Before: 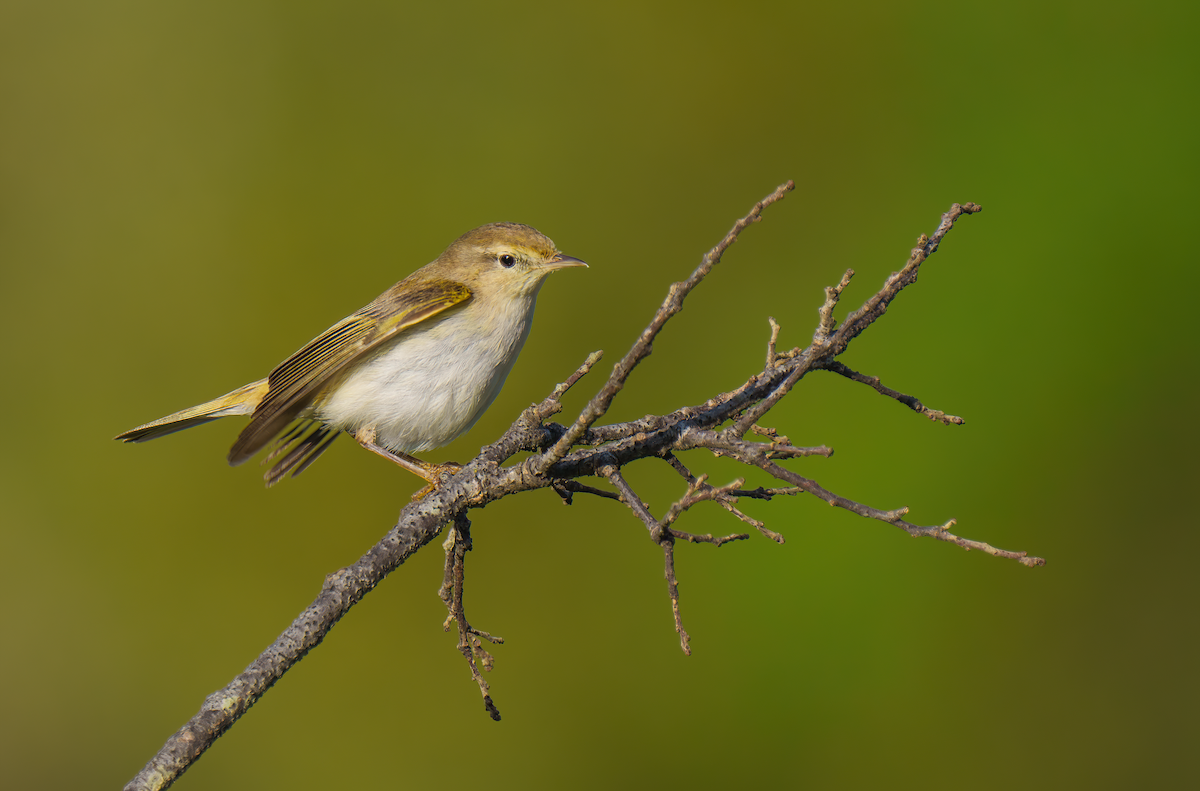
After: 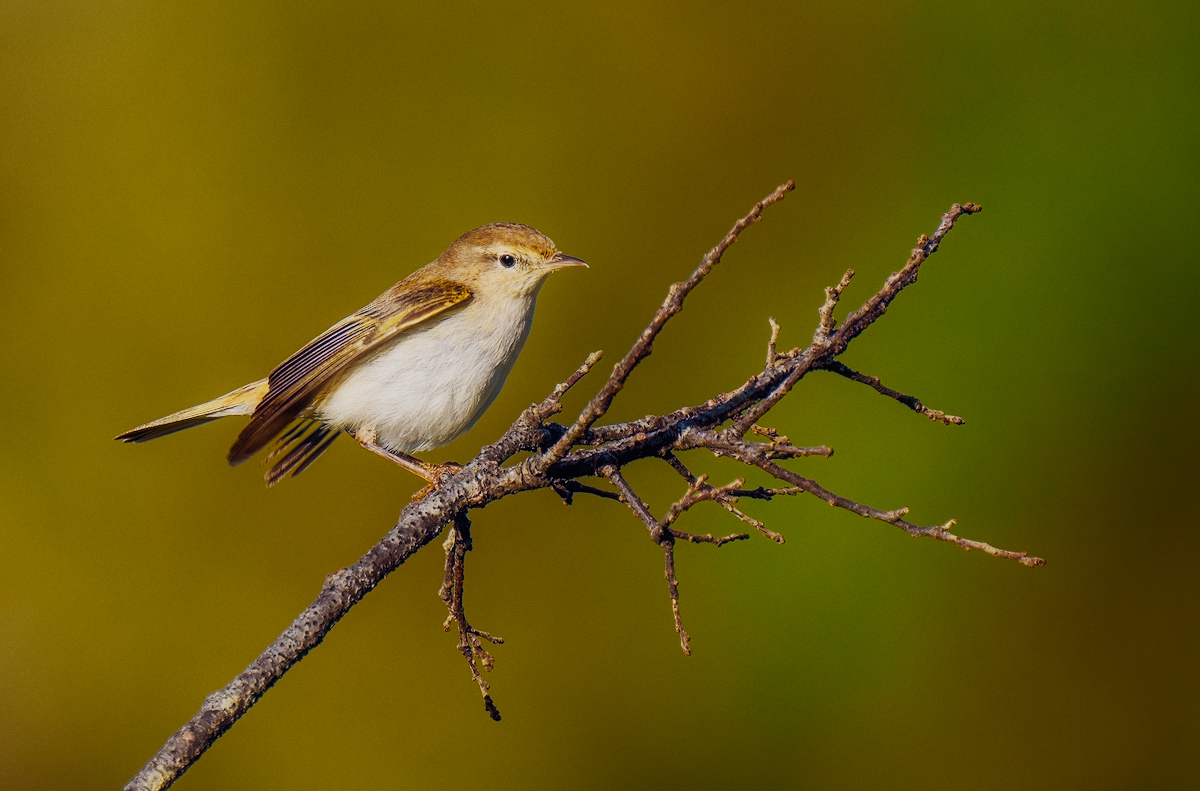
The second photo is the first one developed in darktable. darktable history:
contrast equalizer: y [[0.5, 0.486, 0.447, 0.446, 0.489, 0.5], [0.5 ×6], [0.5 ×6], [0 ×6], [0 ×6]]
color balance rgb: shadows lift › chroma 1%, shadows lift › hue 28.8°, power › hue 60°, highlights gain › chroma 1%, highlights gain › hue 60°, global offset › luminance 0.25%, perceptual saturation grading › highlights -20%, perceptual saturation grading › shadows 20%, perceptual brilliance grading › highlights 5%, perceptual brilliance grading › shadows -10%, global vibrance 19.67%
color equalizer: saturation › orange 1.03, saturation › green 0.92, saturation › blue 1.05, hue › yellow -4.8, hue › green 2.4, brightness › red 0.927, brightness › orange 1.04, brightness › yellow 1.04, brightness › green 0.9, brightness › cyan 0.953, brightness › blue 0.92, brightness › lavender 0.98, brightness › magenta 0.98 | blend: blend mode normal, opacity 100%; mask: uniform (no mask)
diffuse or sharpen "bloom 20%": radius span 32, 1st order speed 50%, 2nd order speed 50%, 3rd order speed 50%, 4th order speed 50% | blend: blend mode normal, opacity 20%; mask: uniform (no mask)
grain "film": coarseness 0.09 ISO, strength 10%
rgb primaries: red hue -0.021, red purity 1.1, green hue 0.017, blue hue -0.087, blue purity 1.1
sigmoid: contrast 1.7, skew -0.2, preserve hue 0%, red attenuation 0.1, red rotation 0.035, green attenuation 0.1, green rotation -0.017, blue attenuation 0.15, blue rotation -0.052, base primaries Rec2020
tone equalizer "reduce highlights": -8 EV -0.002 EV, -7 EV 0.005 EV, -6 EV -0.009 EV, -5 EV 0.011 EV, -4 EV -0.012 EV, -3 EV 0.007 EV, -2 EV -0.062 EV, -1 EV -0.293 EV, +0 EV -0.582 EV, smoothing diameter 2%, edges refinement/feathering 20, mask exposure compensation -1.57 EV, filter diffusion 5
diffuse or sharpen "_builtin_local contrast | fast": radius span 512, edge sensitivity 0.01, edge threshold 0.05, 3rd order anisotropy 500%, 3rd order speed -50%, central radius 512
